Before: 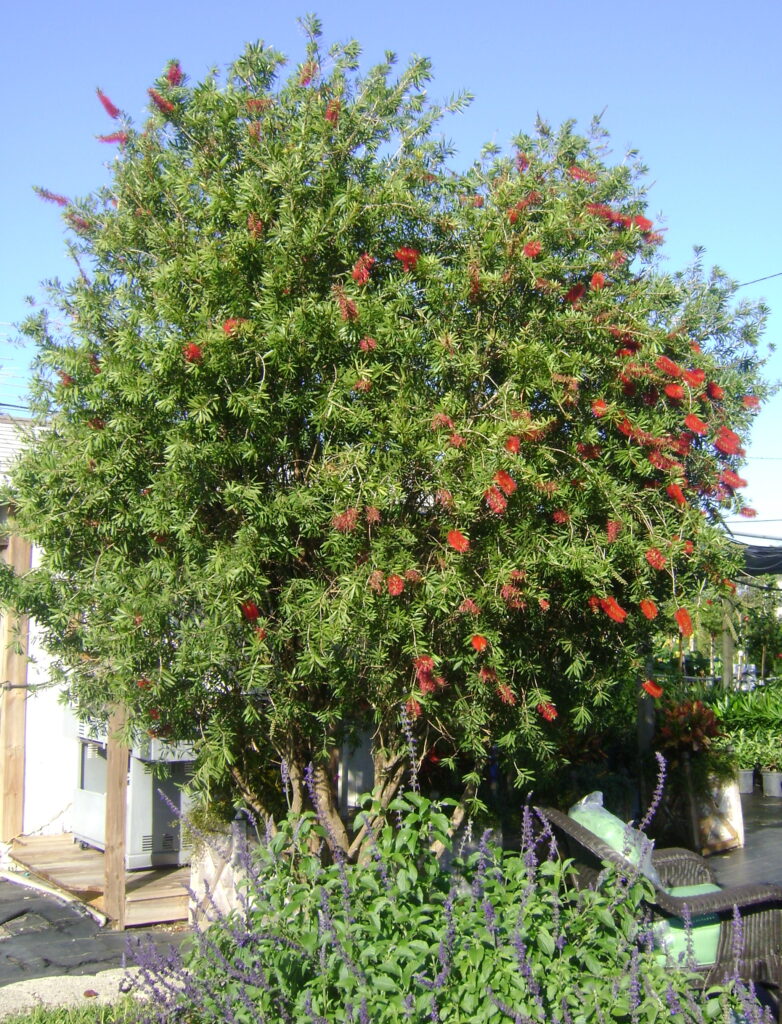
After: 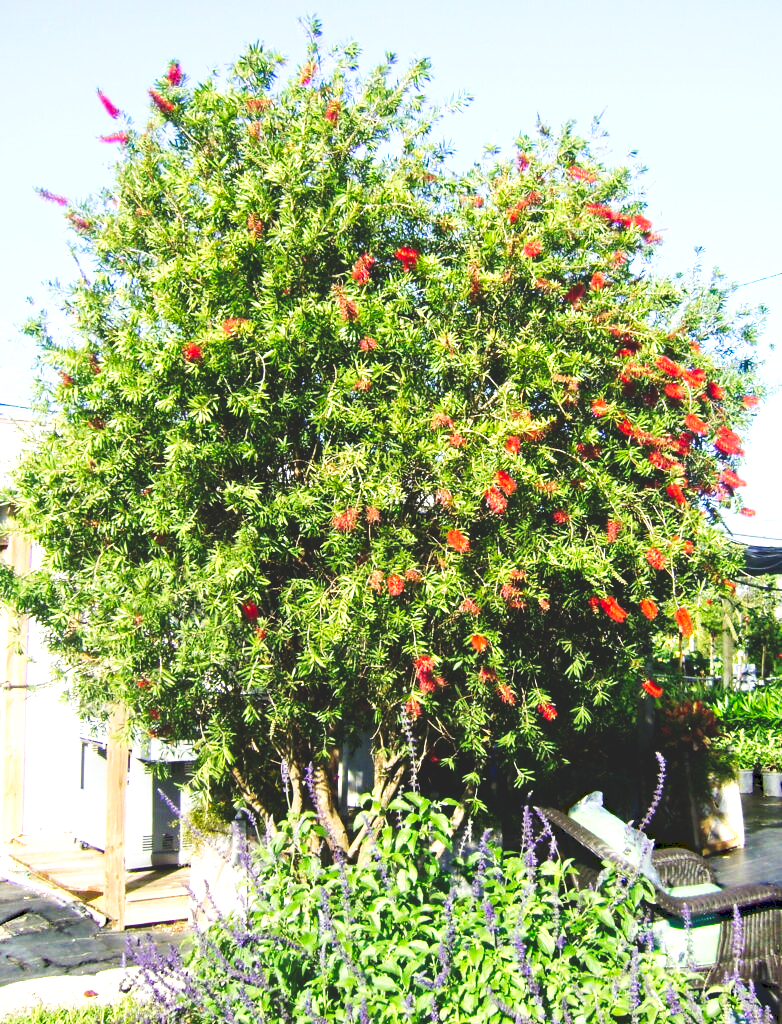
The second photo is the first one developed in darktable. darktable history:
tone curve: curves: ch0 [(0, 0) (0.003, 0.147) (0.011, 0.147) (0.025, 0.147) (0.044, 0.147) (0.069, 0.147) (0.1, 0.15) (0.136, 0.158) (0.177, 0.174) (0.224, 0.198) (0.277, 0.241) (0.335, 0.292) (0.399, 0.361) (0.468, 0.452) (0.543, 0.568) (0.623, 0.679) (0.709, 0.793) (0.801, 0.886) (0.898, 0.966) (1, 1)], preserve colors none
exposure: black level correction 0, exposure 0.831 EV, compensate exposure bias true, compensate highlight preservation false
haze removal: strength 0.282, distance 0.257, compatibility mode true, adaptive false
